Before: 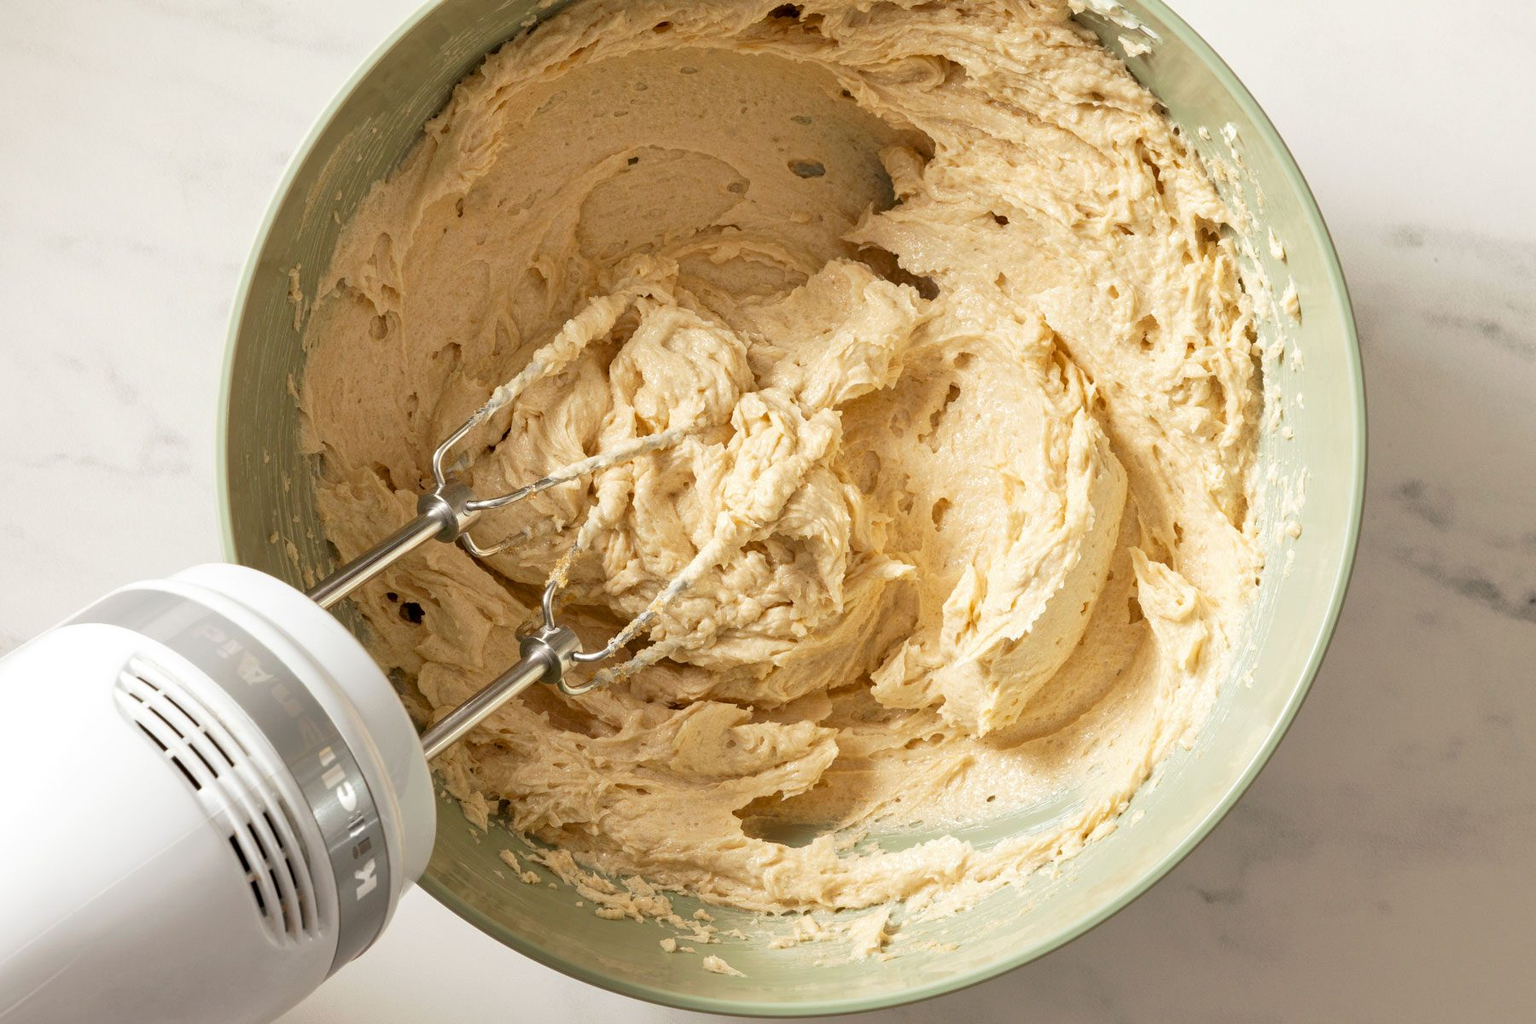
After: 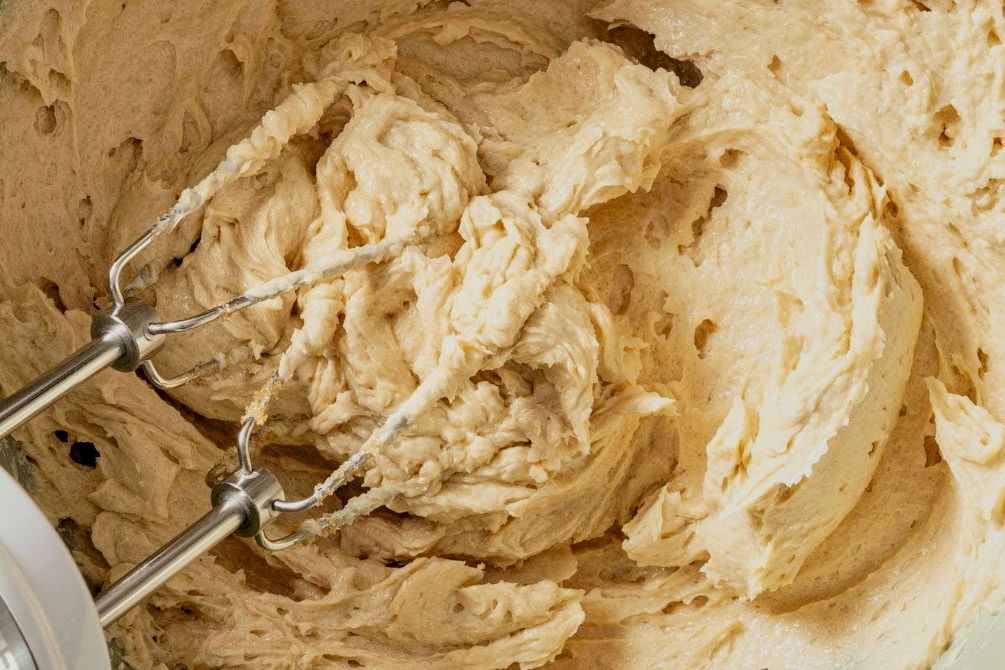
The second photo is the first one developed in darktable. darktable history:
filmic rgb: black relative exposure -7.65 EV, white relative exposure 4.56 EV, hardness 3.61, color science v6 (2022)
contrast equalizer: octaves 7, y [[0.524 ×6], [0.512 ×6], [0.379 ×6], [0 ×6], [0 ×6]]
crop and rotate: left 22.13%, top 22.054%, right 22.026%, bottom 22.102%
local contrast: on, module defaults
